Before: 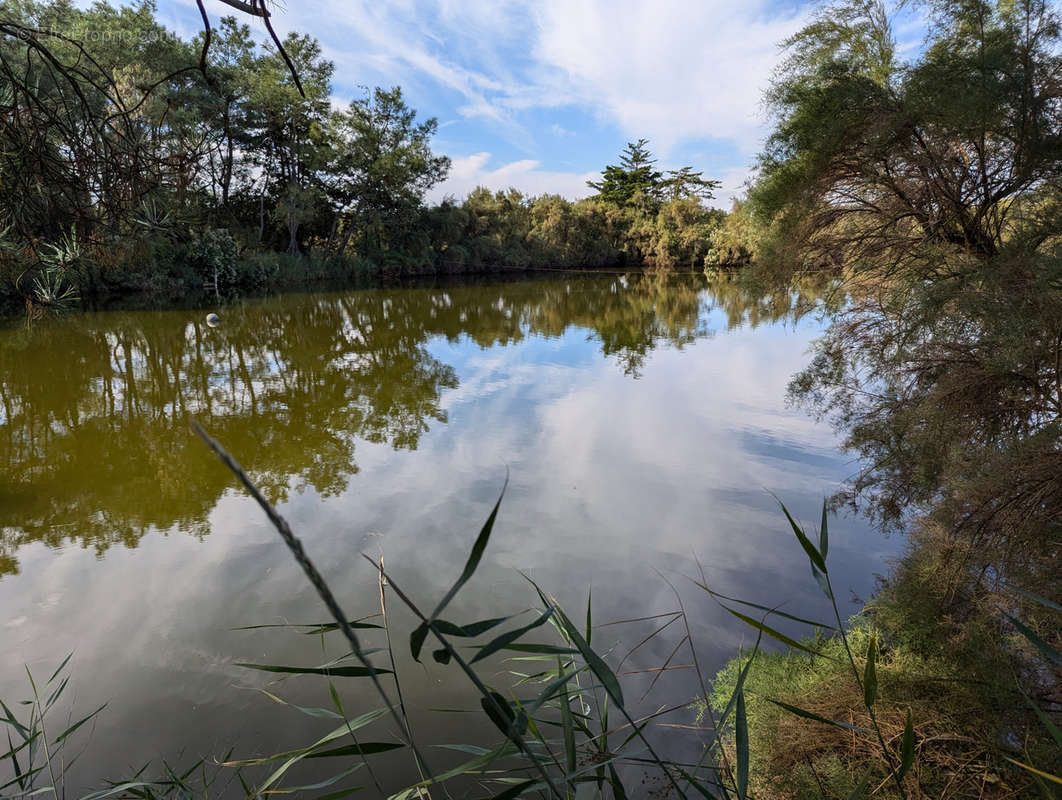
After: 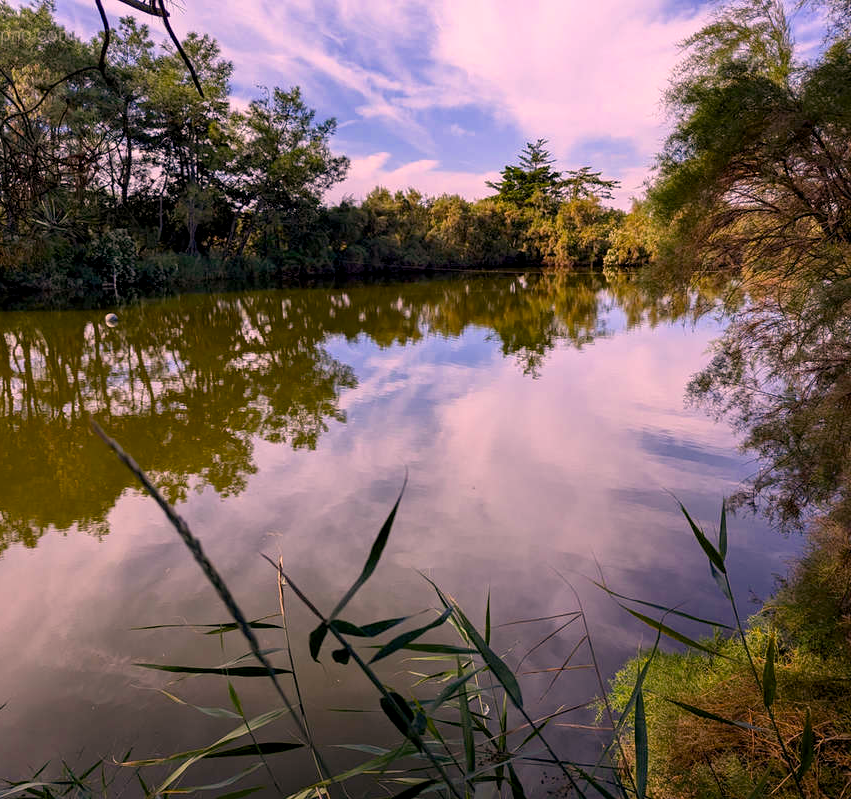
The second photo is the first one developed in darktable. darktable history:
color calibration: gray › normalize channels true, illuminant as shot in camera, x 0.358, y 0.373, temperature 4628.91 K, gamut compression 0.004
crop and rotate: left 9.594%, right 10.202%
color correction: highlights a* 20.63, highlights b* 19.26
color balance rgb: global offset › luminance -0.474%, perceptual saturation grading › global saturation 18.748%, global vibrance 10.082%, saturation formula JzAzBz (2021)
